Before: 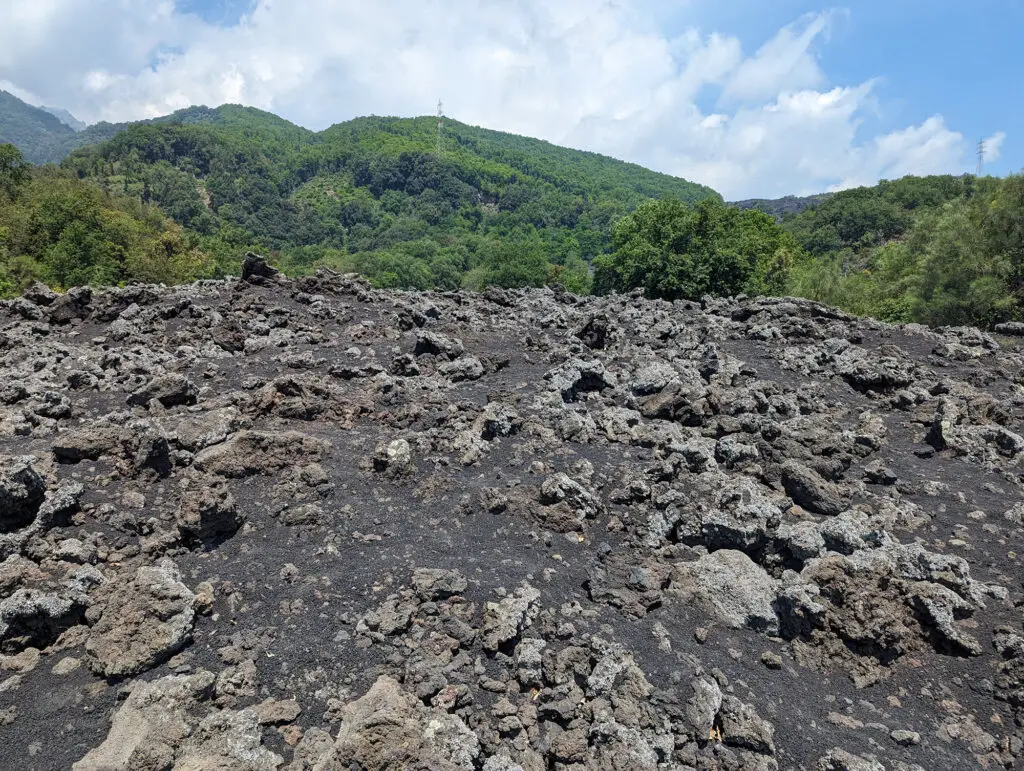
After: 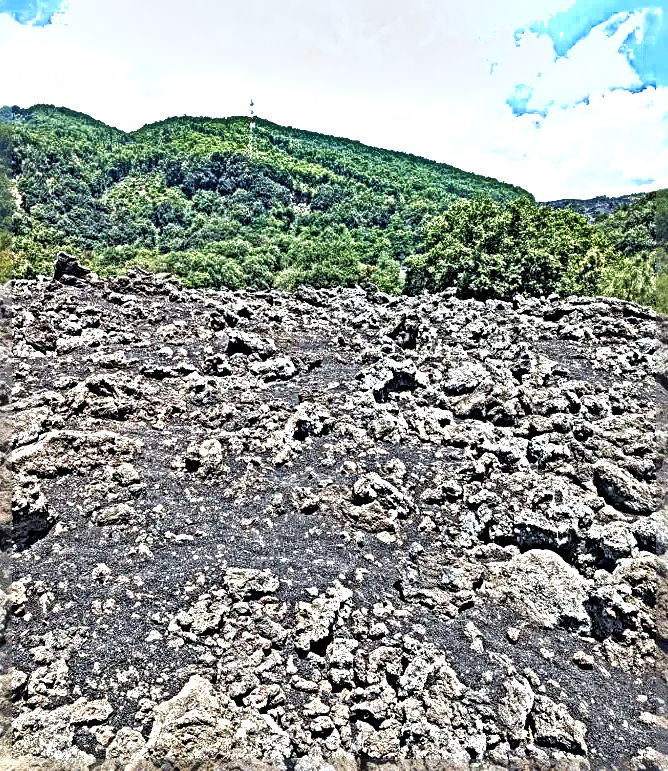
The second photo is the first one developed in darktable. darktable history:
crop and rotate: left 18.391%, right 16.31%
local contrast: on, module defaults
velvia: on, module defaults
tone equalizer: on, module defaults
shadows and highlights: soften with gaussian
exposure: exposure 1 EV, compensate highlight preservation false
sharpen: radius 6.254, amount 1.804, threshold 0.207
